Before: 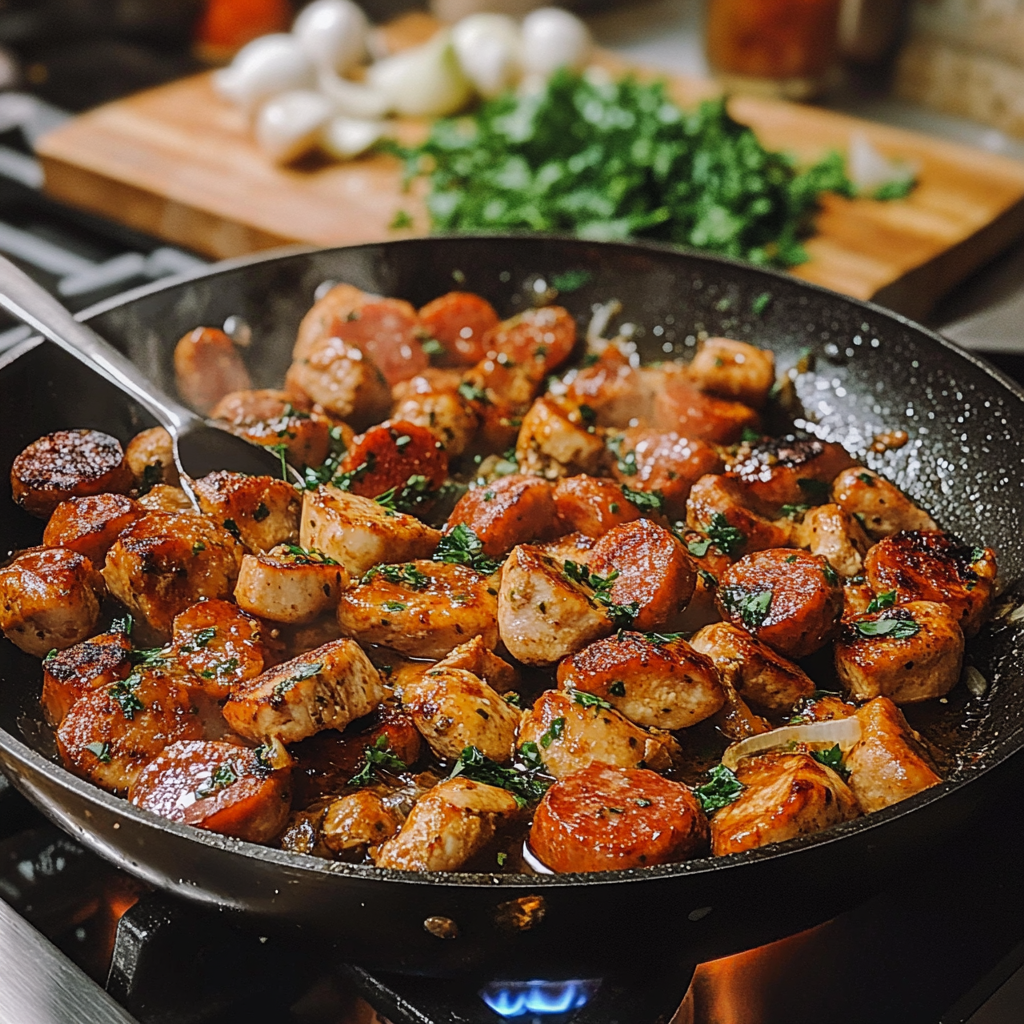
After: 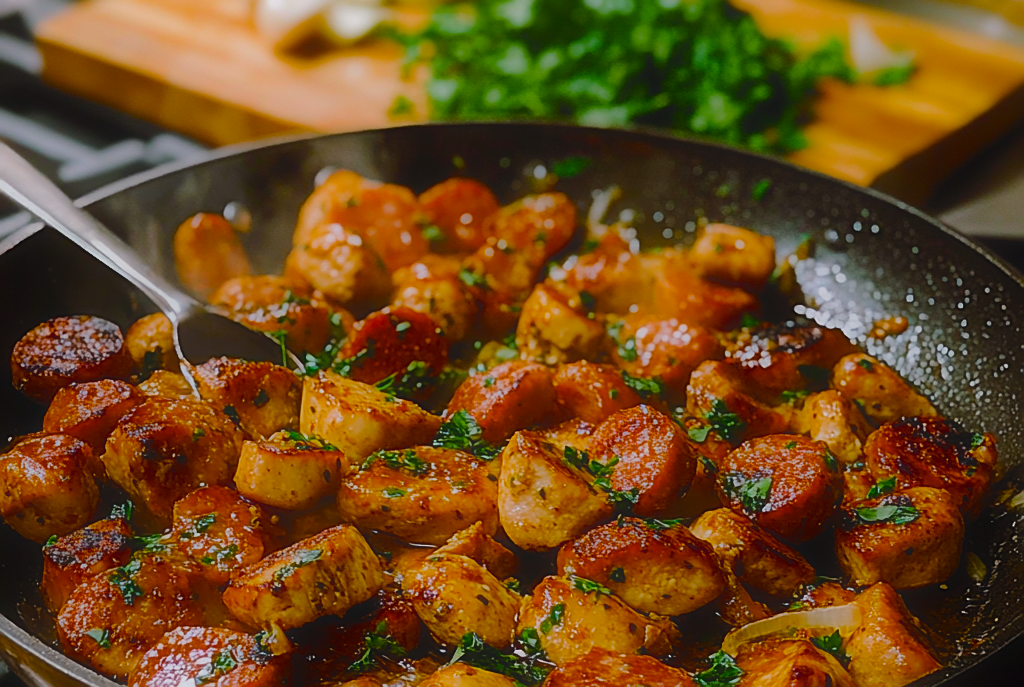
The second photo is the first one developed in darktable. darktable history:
color correction: highlights b* -0.037, saturation 0.976
contrast equalizer: y [[0.5, 0.542, 0.583, 0.625, 0.667, 0.708], [0.5 ×6], [0.5 ×6], [0, 0.033, 0.067, 0.1, 0.133, 0.167], [0, 0.05, 0.1, 0.15, 0.2, 0.25]], mix -0.987
exposure: exposure -0.605 EV, compensate highlight preservation false
crop: top 11.171%, bottom 21.728%
sharpen: on, module defaults
color balance rgb: highlights gain › luminance 14.956%, linear chroma grading › global chroma 14.962%, perceptual saturation grading › global saturation 34.925%, perceptual saturation grading › highlights -29.974%, perceptual saturation grading › shadows 34.573%, perceptual brilliance grading › global brilliance 9.386%, global vibrance 26.721%, contrast 6.657%
tone equalizer: edges refinement/feathering 500, mask exposure compensation -1.57 EV, preserve details no
